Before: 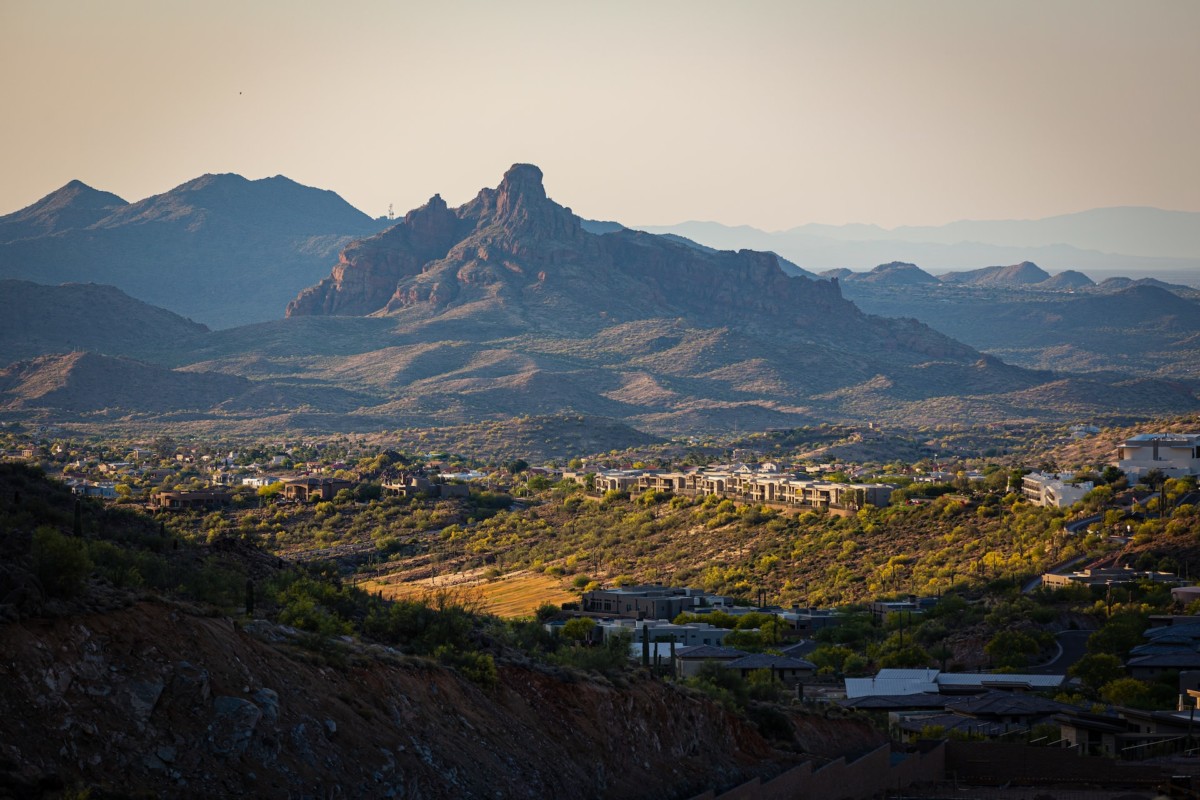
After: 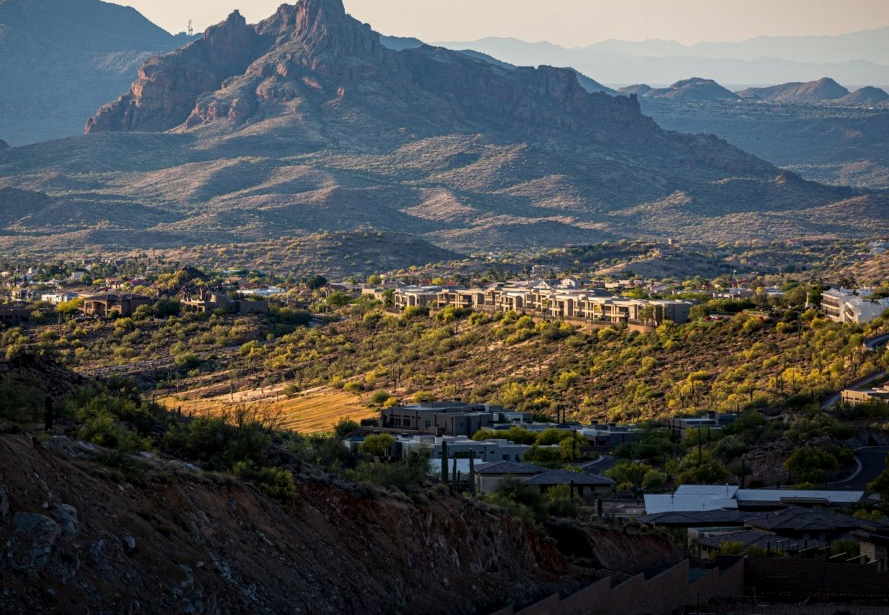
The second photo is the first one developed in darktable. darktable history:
local contrast: detail 130%
crop: left 16.822%, top 23.11%, right 9.084%
